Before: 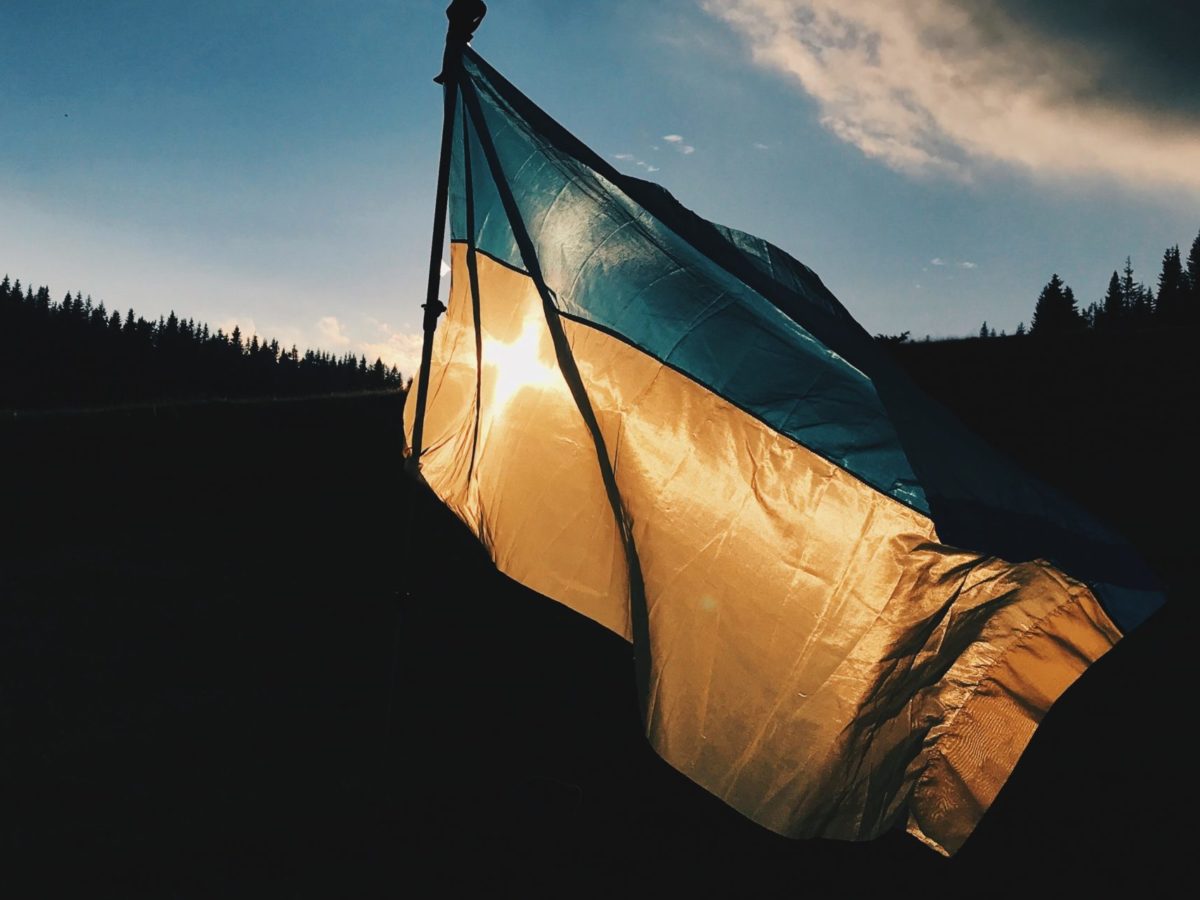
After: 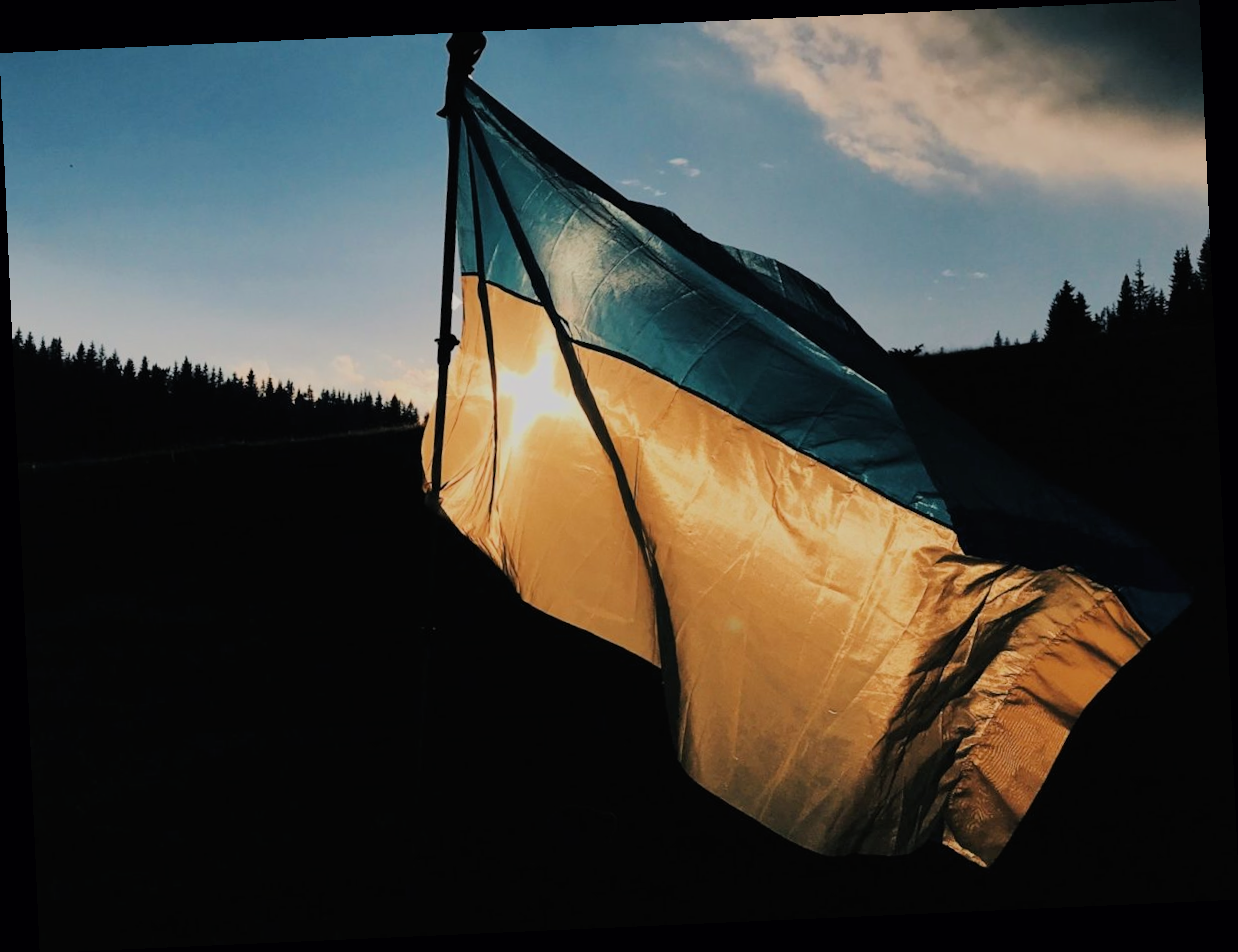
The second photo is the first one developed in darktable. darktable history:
filmic rgb: black relative exposure -7.65 EV, white relative exposure 4.56 EV, hardness 3.61, color science v6 (2022)
rotate and perspective: rotation -2.56°, automatic cropping off
